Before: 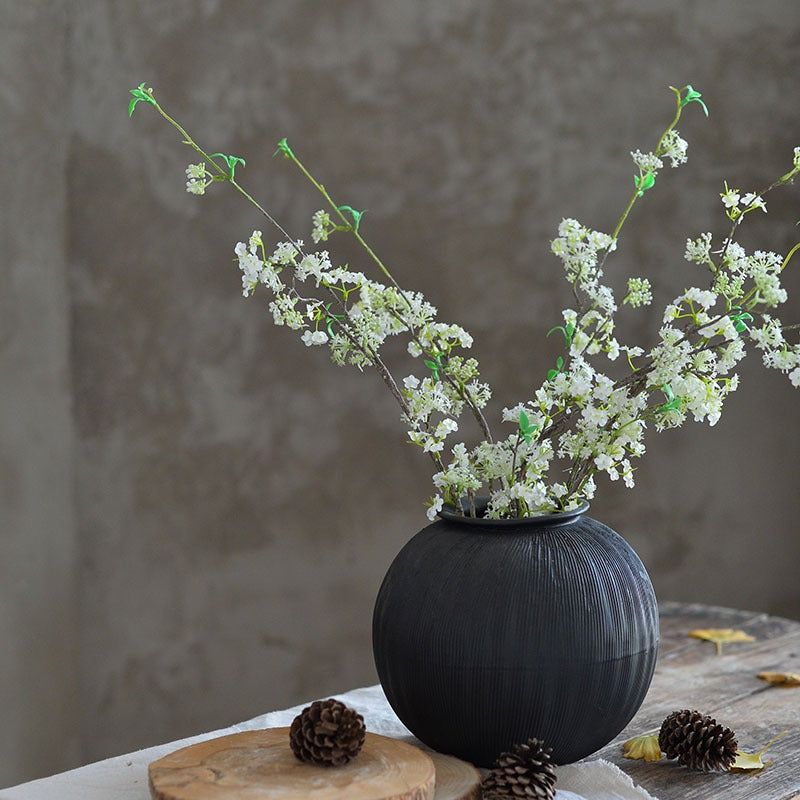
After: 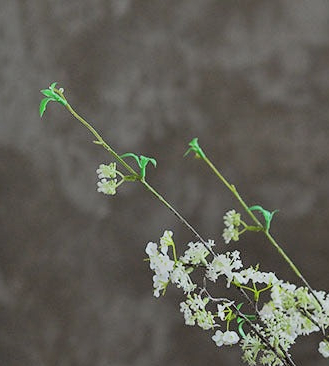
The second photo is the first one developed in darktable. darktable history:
filmic rgb: black relative exposure -7.5 EV, white relative exposure 4.99 EV, threshold 5.98 EV, hardness 3.33, contrast 1.3, enable highlight reconstruction true
crop and rotate: left 11.204%, top 0.096%, right 47.577%, bottom 54.063%
exposure: exposure -0.04 EV, compensate exposure bias true, compensate highlight preservation false
